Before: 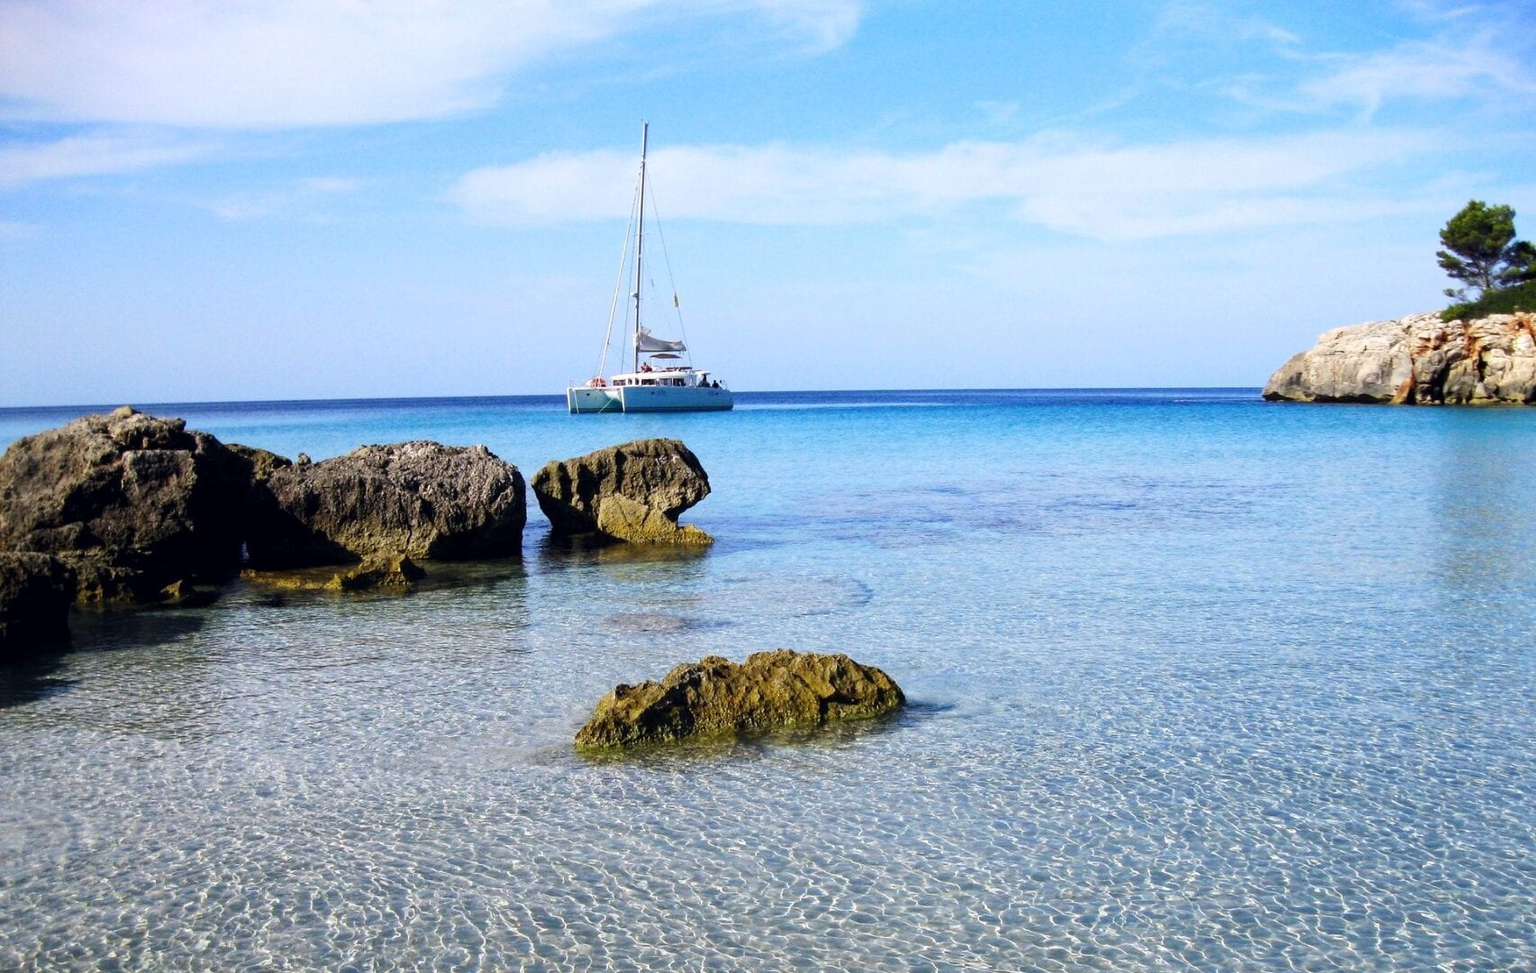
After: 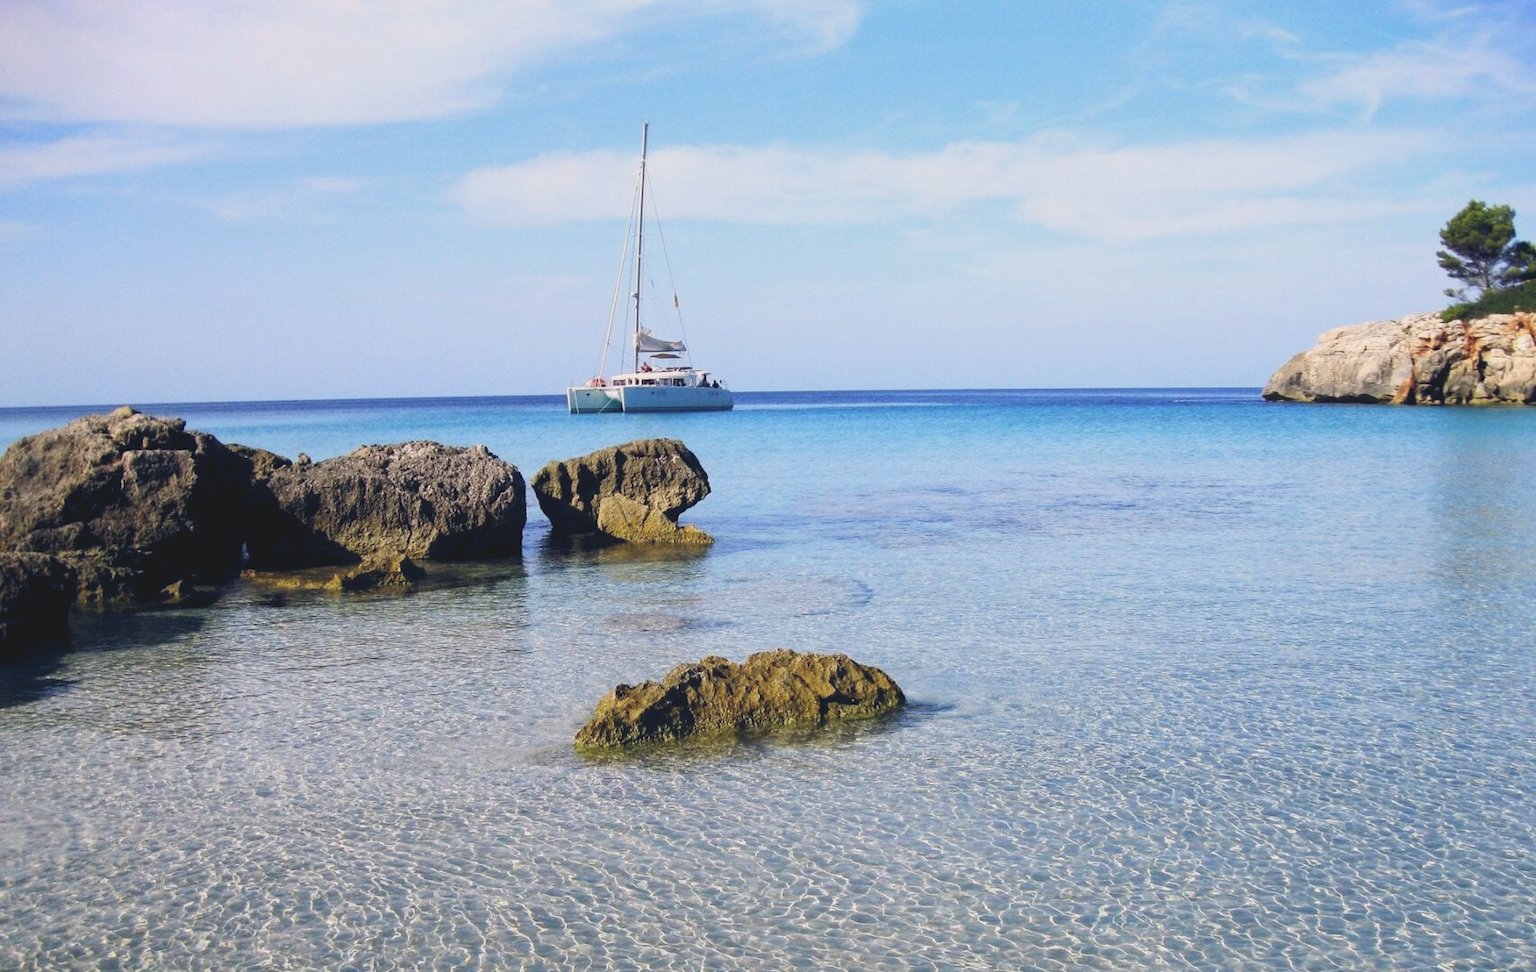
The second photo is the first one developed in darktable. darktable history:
contrast brightness saturation: contrast -0.15, brightness 0.05, saturation -0.12
color balance rgb: shadows lift › hue 87.51°, highlights gain › chroma 1.62%, highlights gain › hue 55.1°, global offset › chroma 0.06%, global offset › hue 253.66°, linear chroma grading › global chroma 0.5%
